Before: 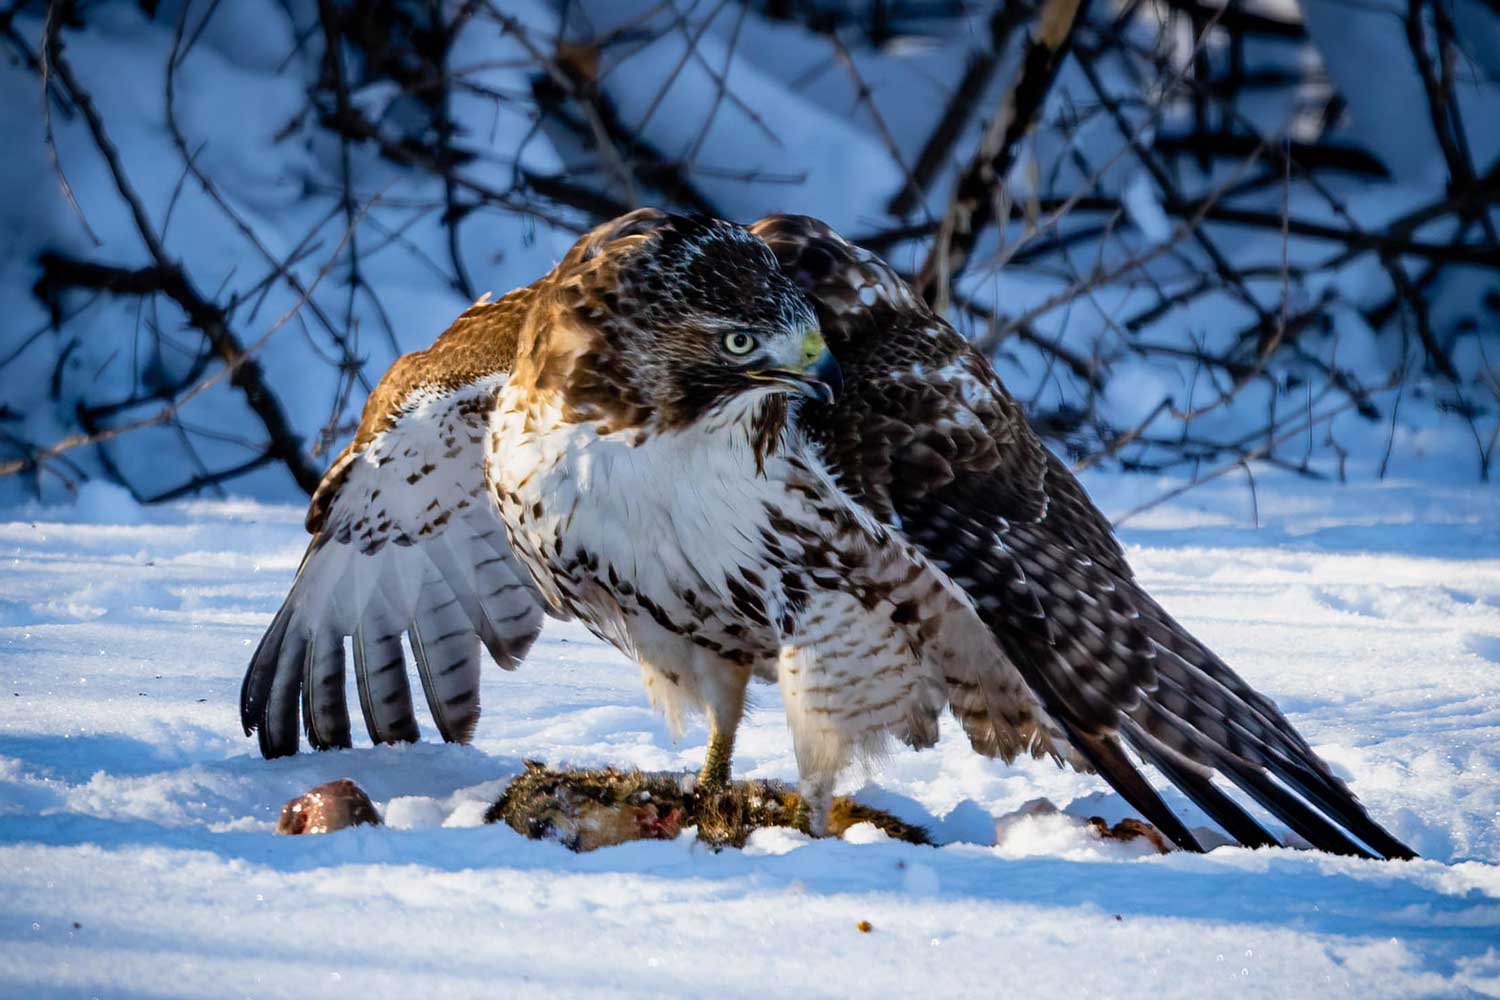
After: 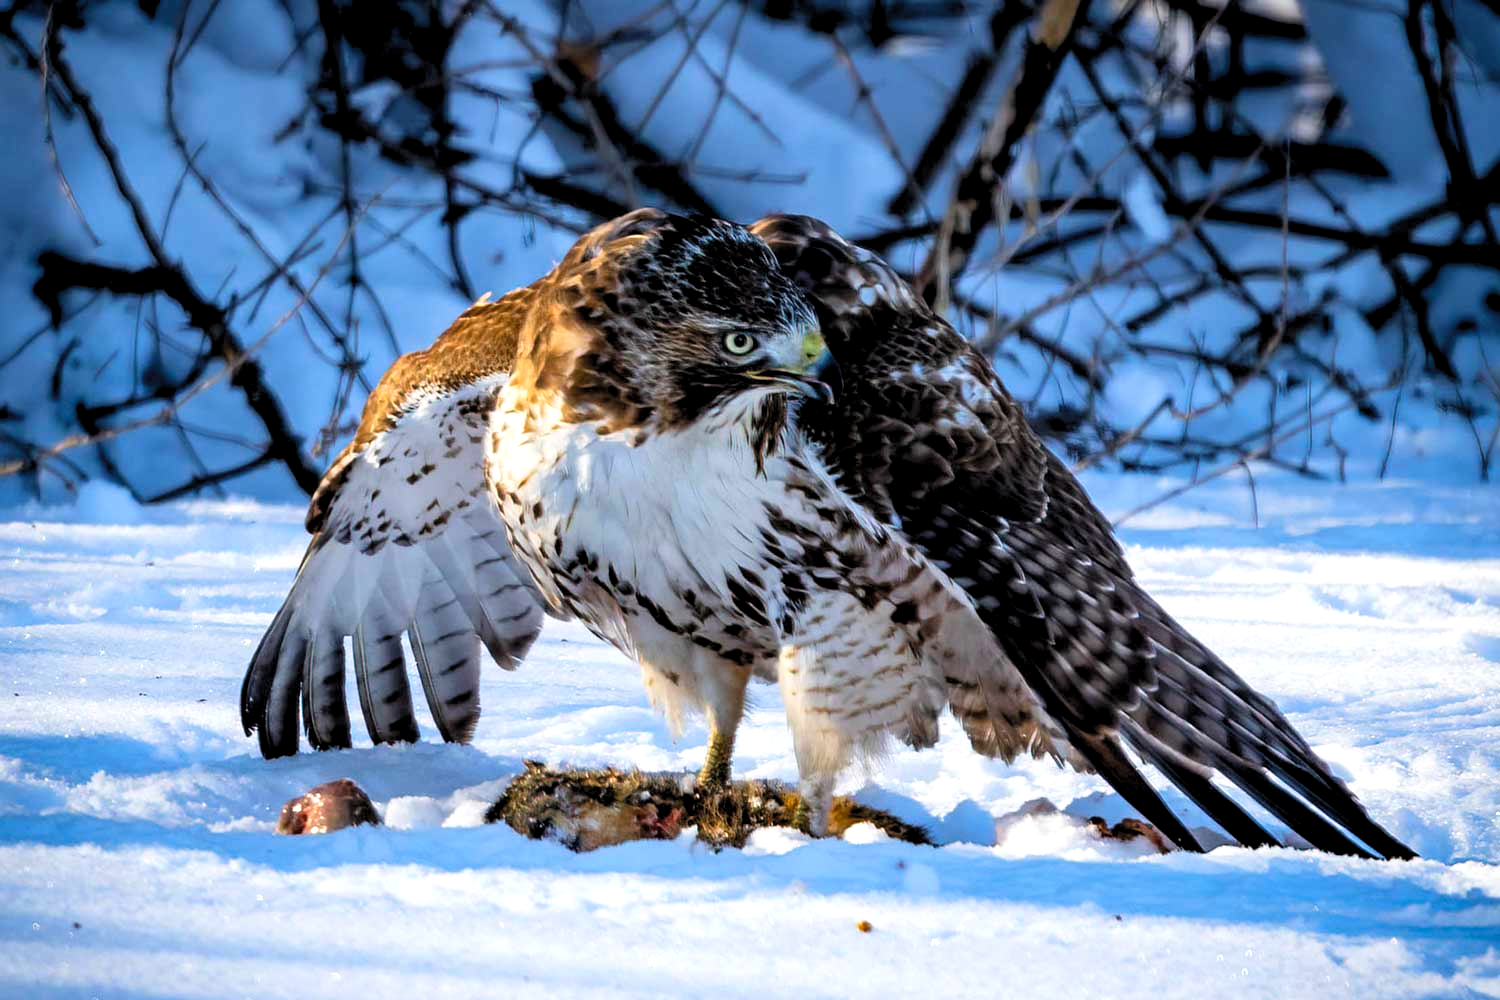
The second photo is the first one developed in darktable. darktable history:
levels: levels [0.062, 0.494, 0.925]
contrast brightness saturation: brightness 0.092, saturation 0.192
